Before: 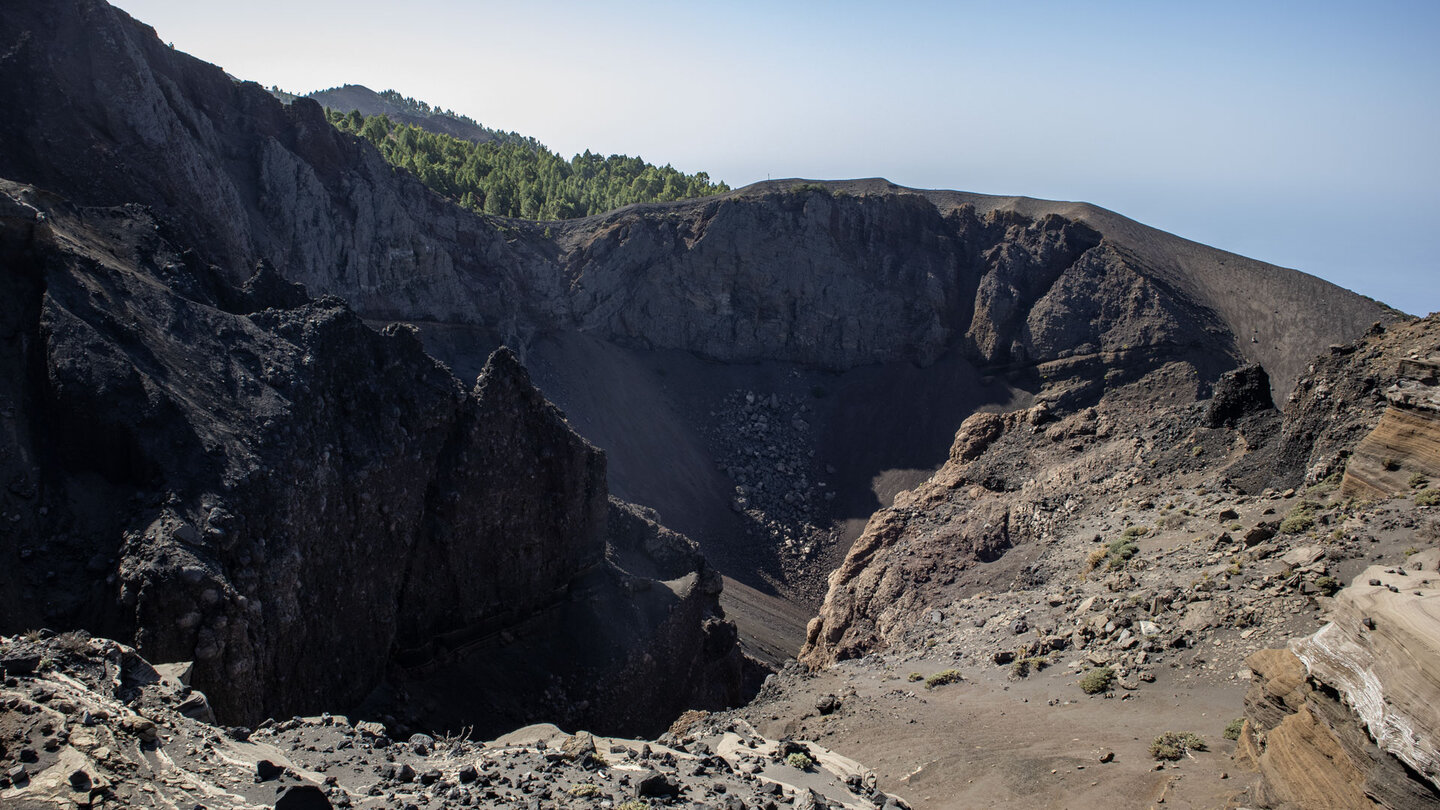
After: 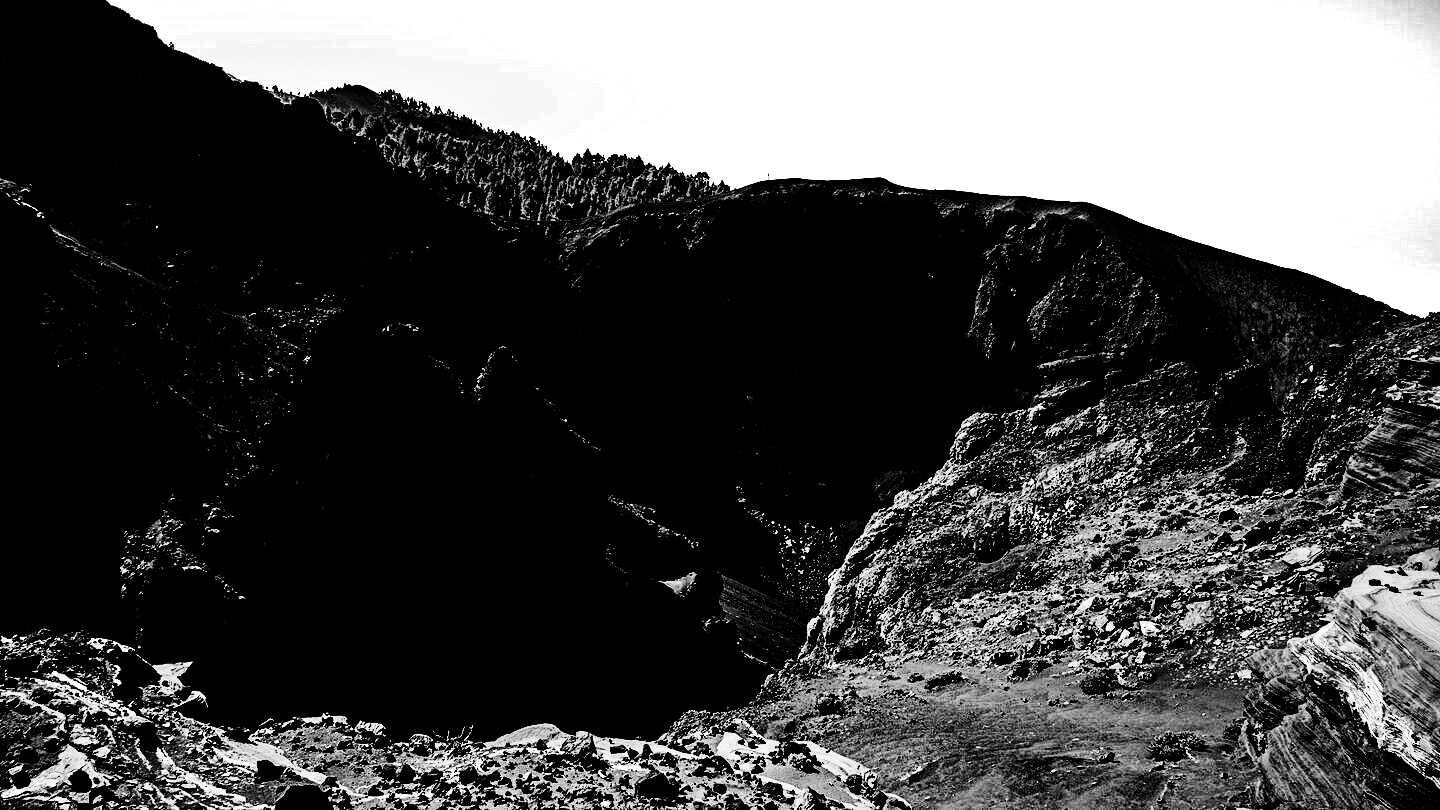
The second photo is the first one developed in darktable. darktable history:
local contrast: mode bilateral grid, contrast 10, coarseness 25, detail 115%, midtone range 0.2
contrast brightness saturation: contrast 0.756, brightness -0.982, saturation 0.983
exposure: black level correction -0.025, exposure -0.117 EV, compensate exposure bias true, compensate highlight preservation false
contrast equalizer: y [[0.5, 0.542, 0.583, 0.625, 0.667, 0.708], [0.5 ×6], [0.5 ×6], [0 ×6], [0 ×6]]
color zones: curves: ch0 [(0, 0.613) (0.01, 0.613) (0.245, 0.448) (0.498, 0.529) (0.642, 0.665) (0.879, 0.777) (0.99, 0.613)]; ch1 [(0, 0) (0.143, 0) (0.286, 0) (0.429, 0) (0.571, 0) (0.714, 0) (0.857, 0)]
